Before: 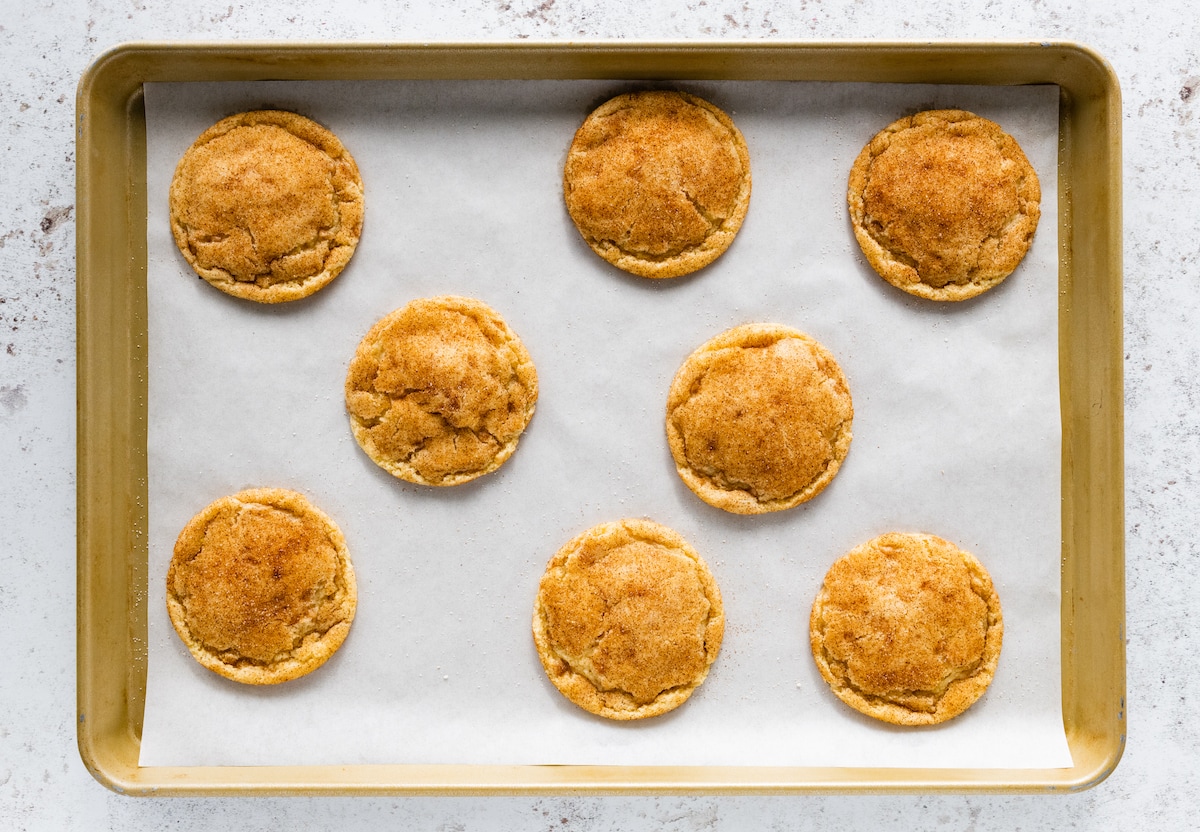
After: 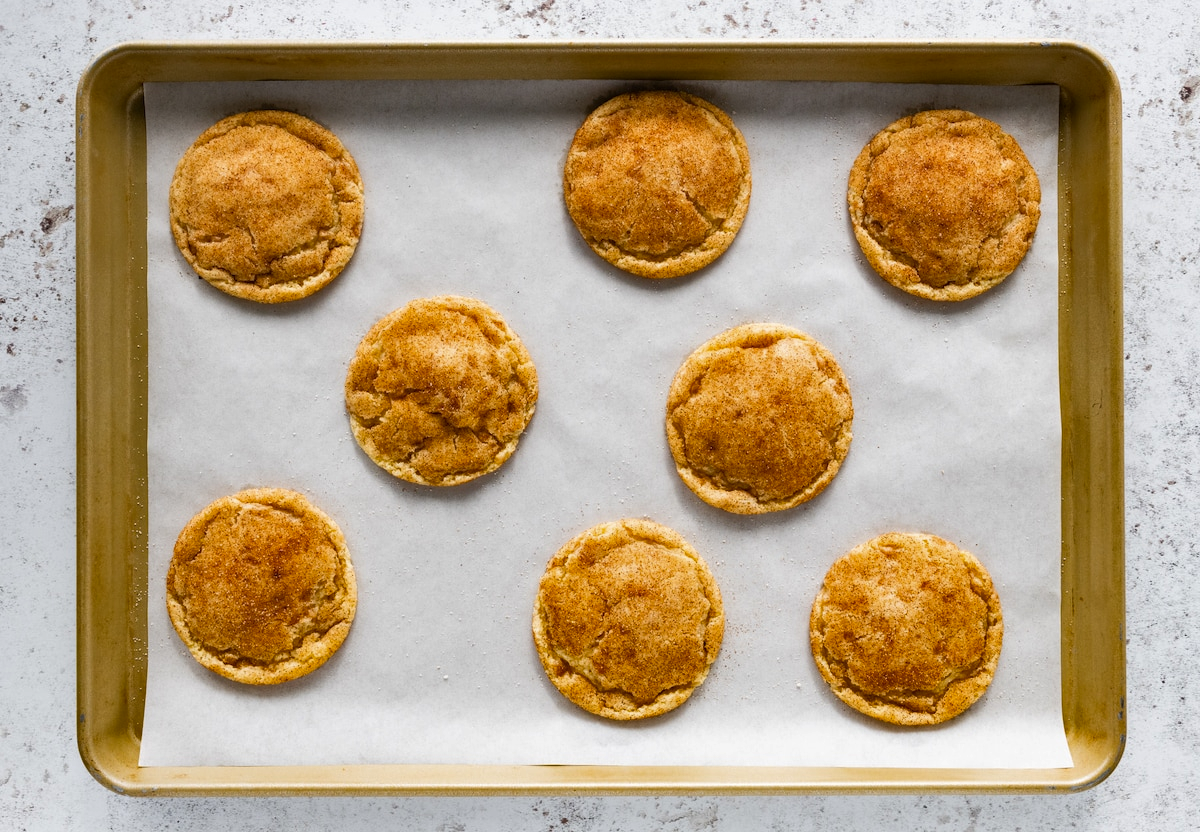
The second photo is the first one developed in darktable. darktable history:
shadows and highlights: shadows 53.12, soften with gaussian
